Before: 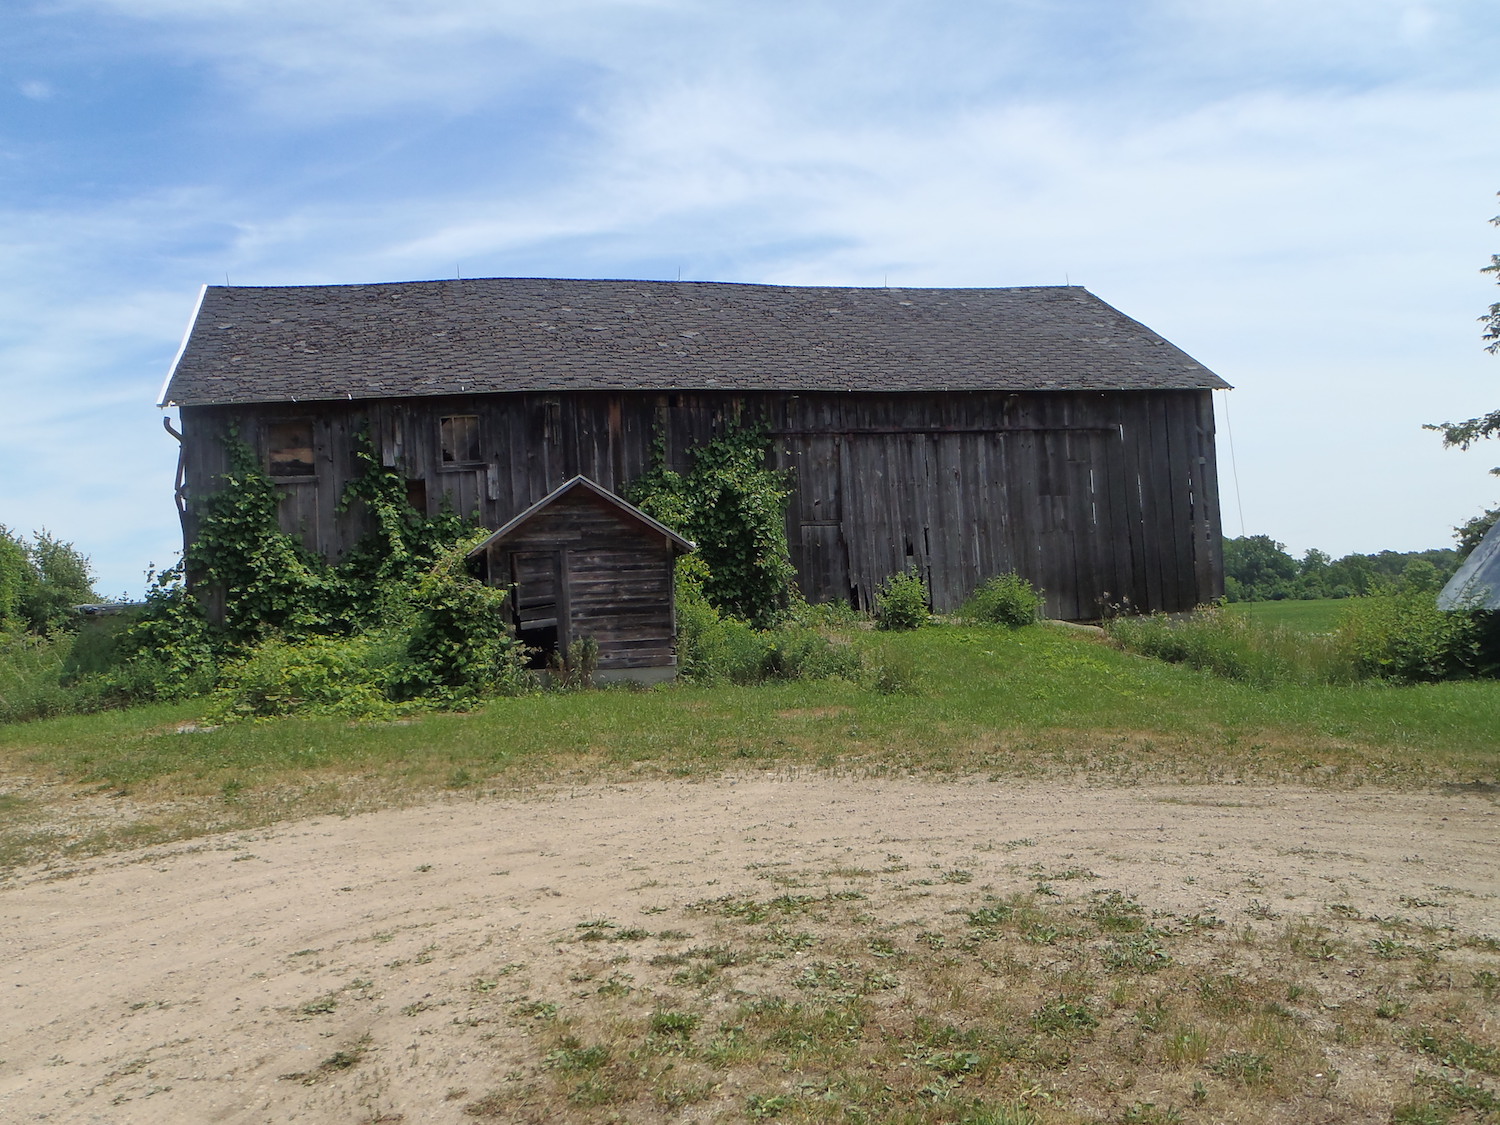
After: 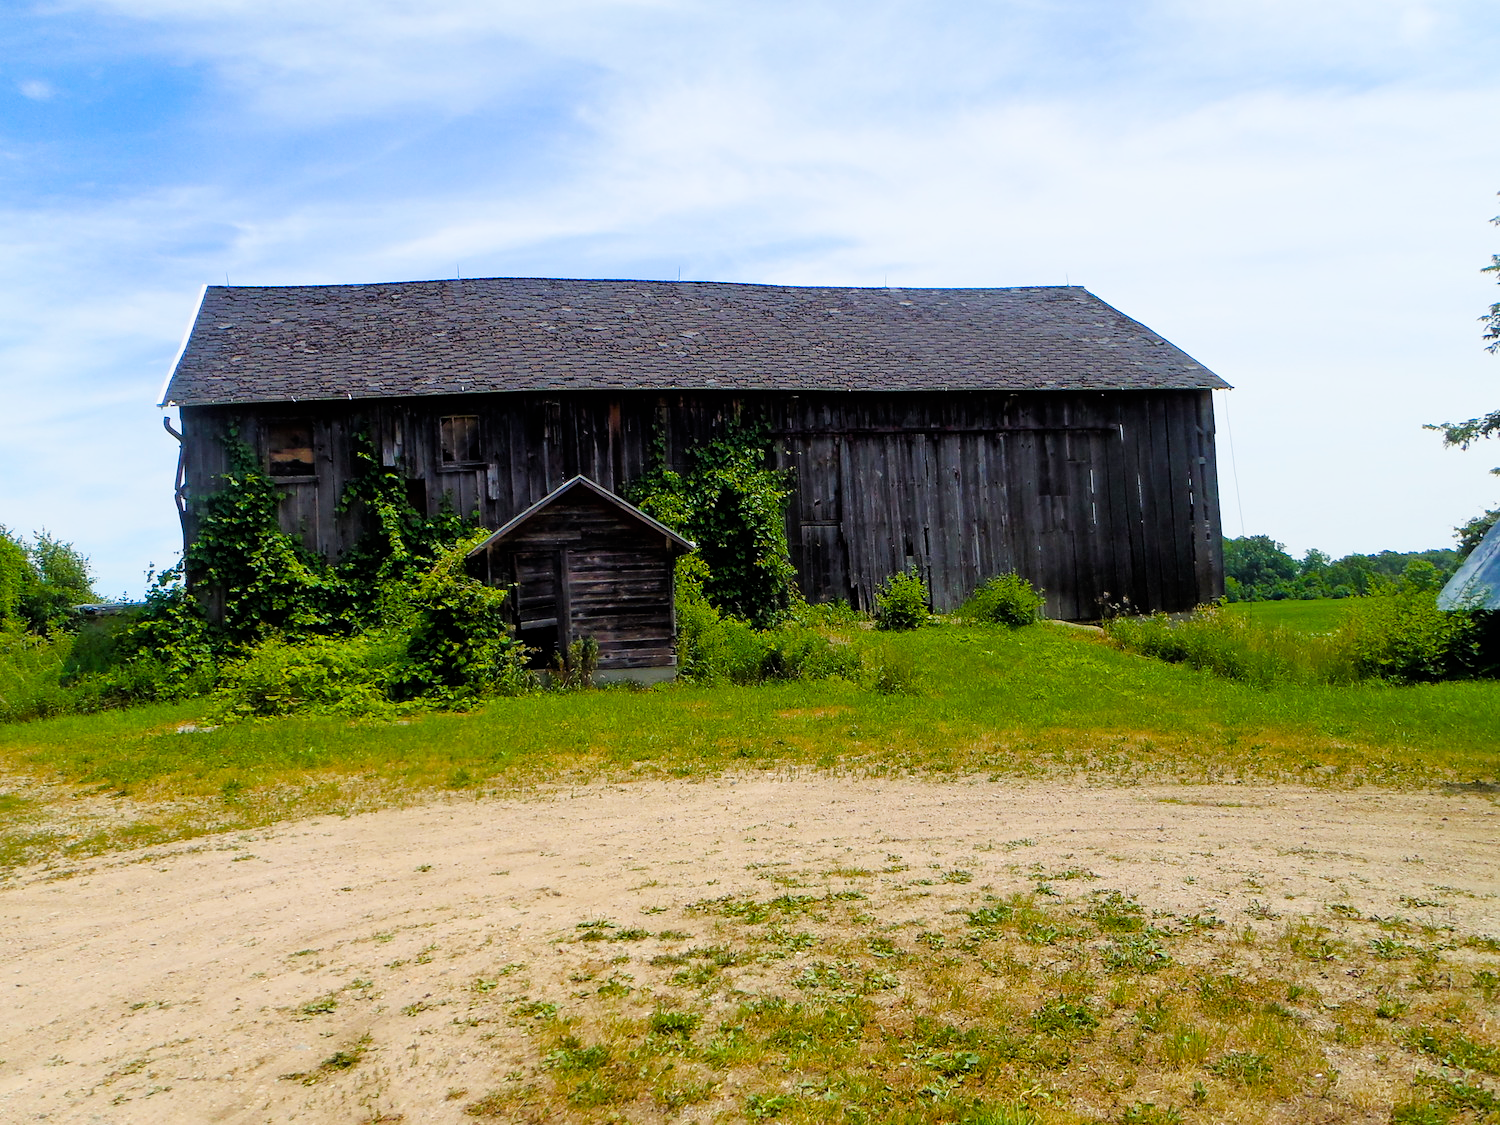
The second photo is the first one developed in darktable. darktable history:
color balance rgb: linear chroma grading › shadows 10%, linear chroma grading › highlights 10%, linear chroma grading › global chroma 15%, linear chroma grading › mid-tones 15%, perceptual saturation grading › global saturation 40%, perceptual saturation grading › highlights -25%, perceptual saturation grading › mid-tones 35%, perceptual saturation grading › shadows 35%, perceptual brilliance grading › global brilliance 11.29%, global vibrance 11.29%
filmic rgb: black relative exposure -5 EV, white relative exposure 3.2 EV, hardness 3.42, contrast 1.2, highlights saturation mix -50%
white balance: red 1, blue 1
